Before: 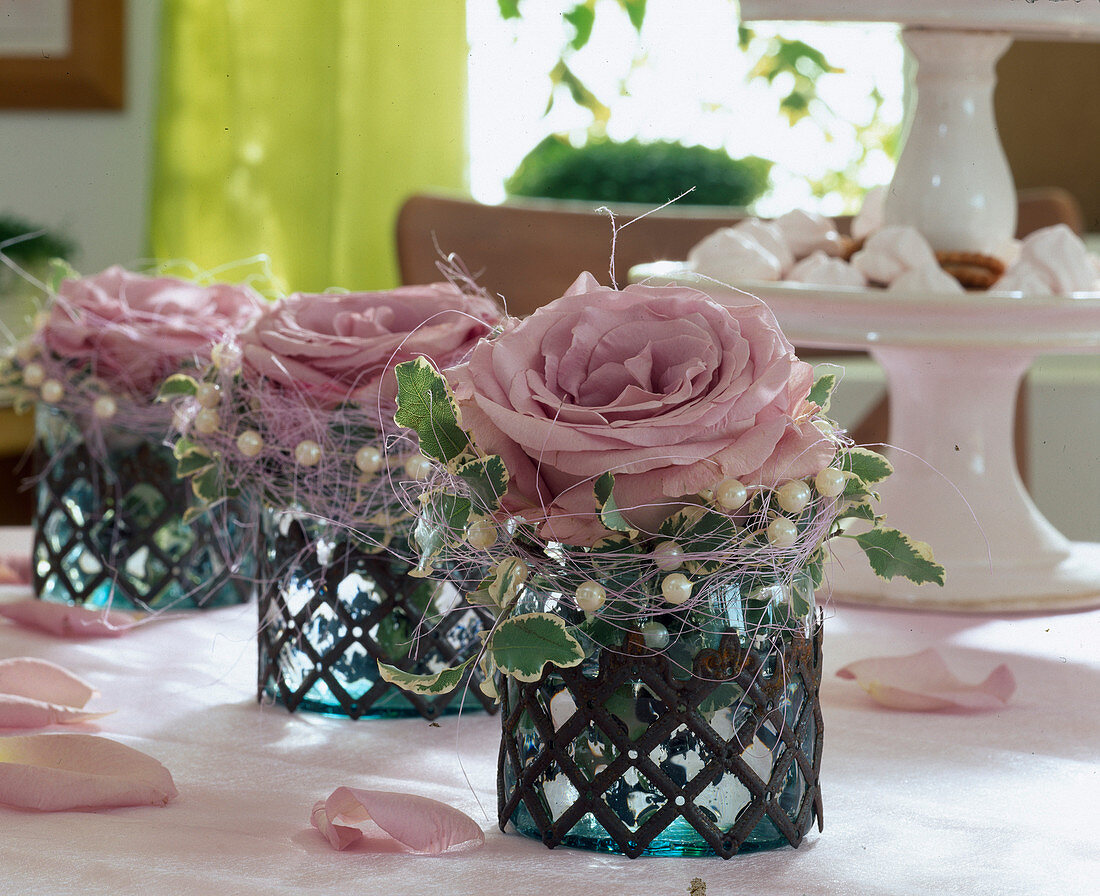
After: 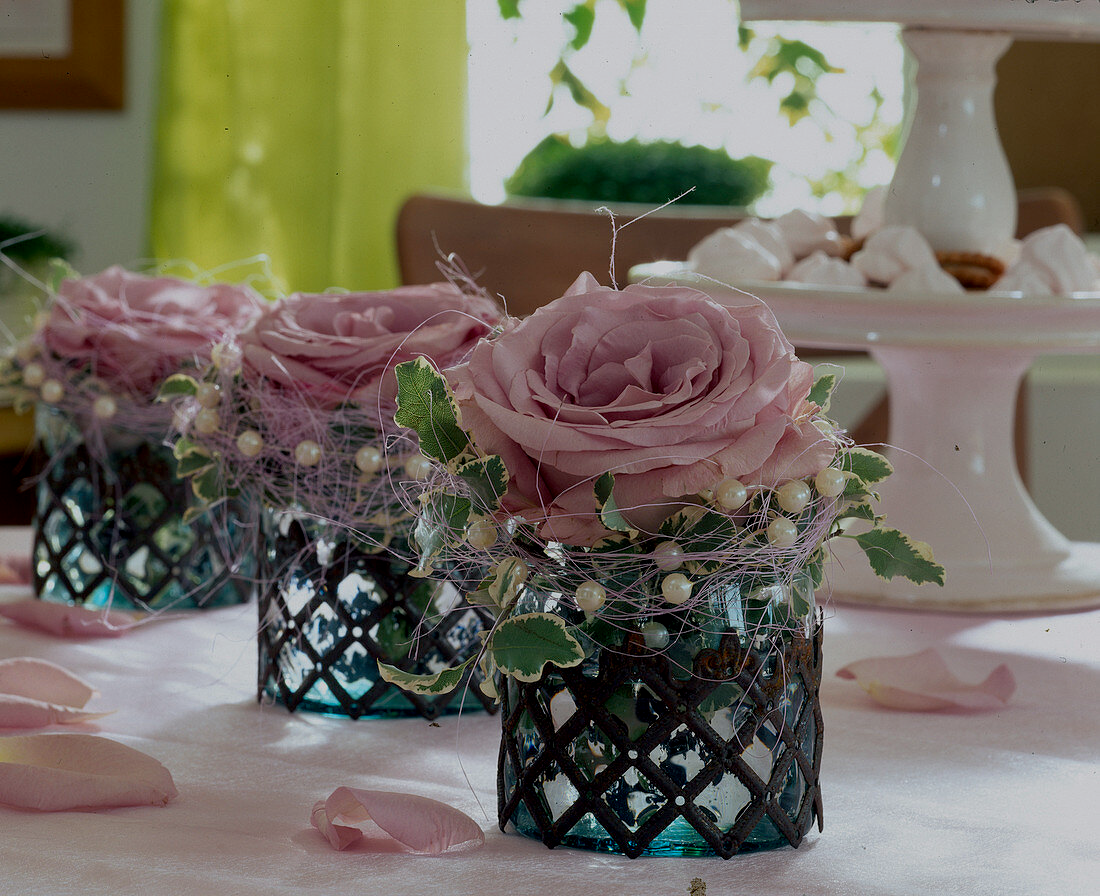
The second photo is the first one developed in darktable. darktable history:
exposure: black level correction 0.009, exposure -0.663 EV, compensate highlight preservation false
